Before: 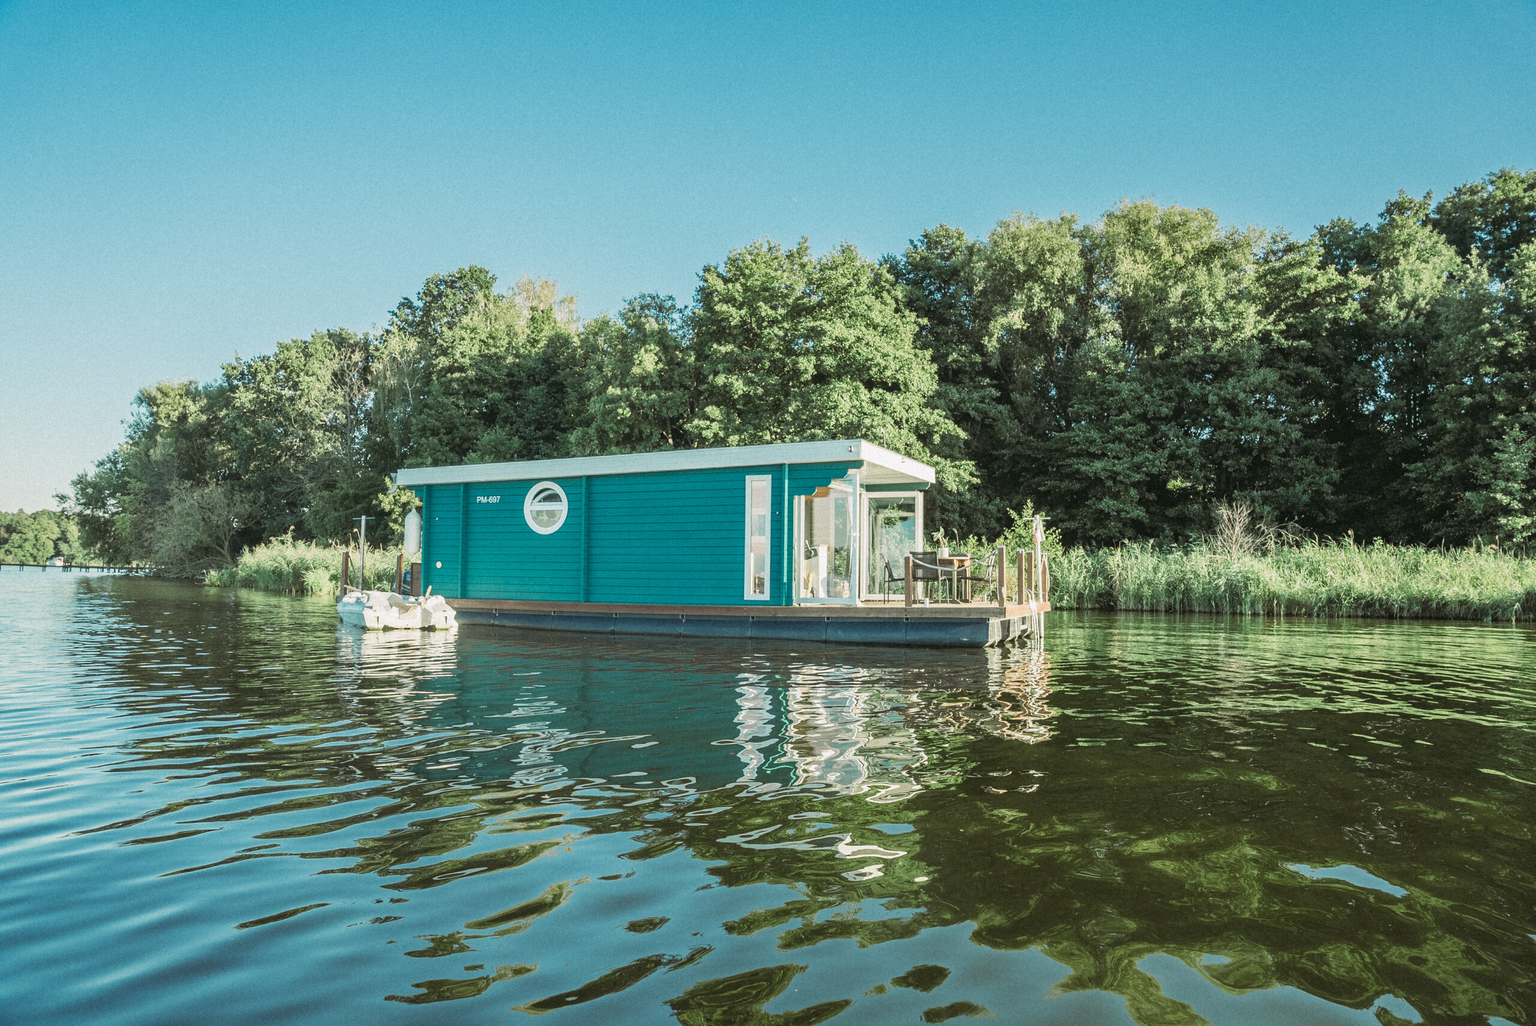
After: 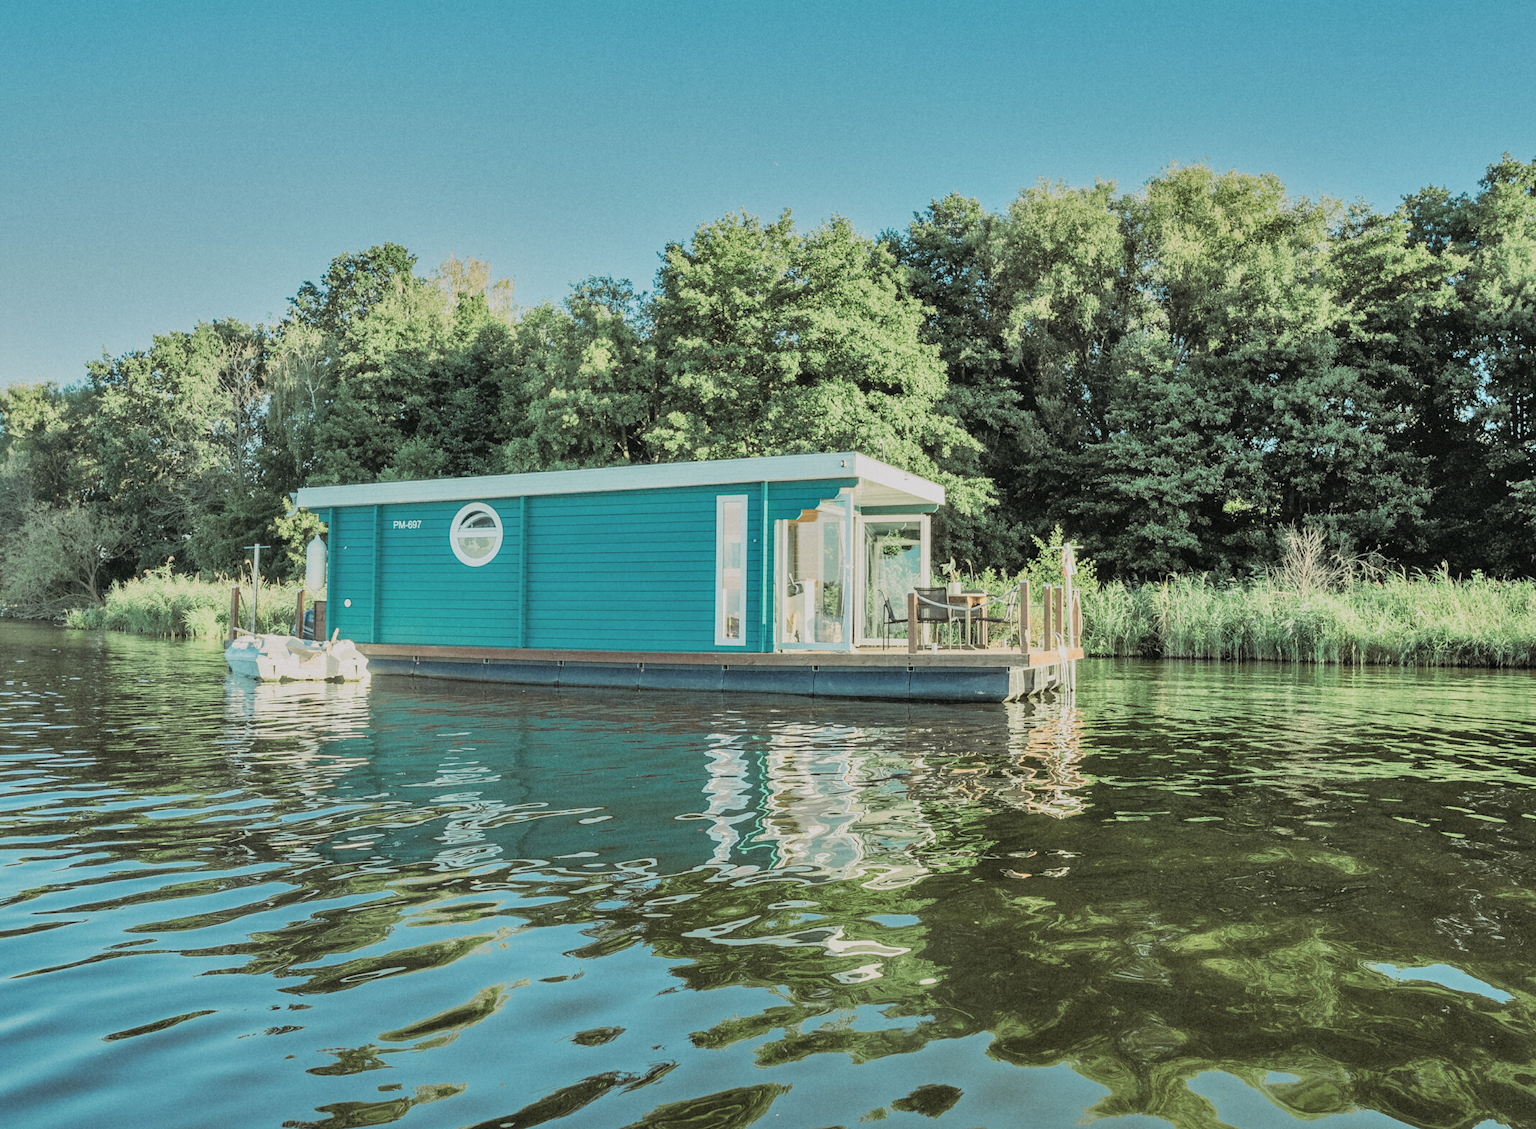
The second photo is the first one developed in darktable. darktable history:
contrast brightness saturation: brightness 0.117
filmic rgb: black relative exposure -7.65 EV, white relative exposure 4.56 EV, hardness 3.61, color science v6 (2022)
shadows and highlights: shadows 60.07, highlights -60.4, soften with gaussian
crop: left 9.803%, top 6.206%, right 7.071%, bottom 2.269%
